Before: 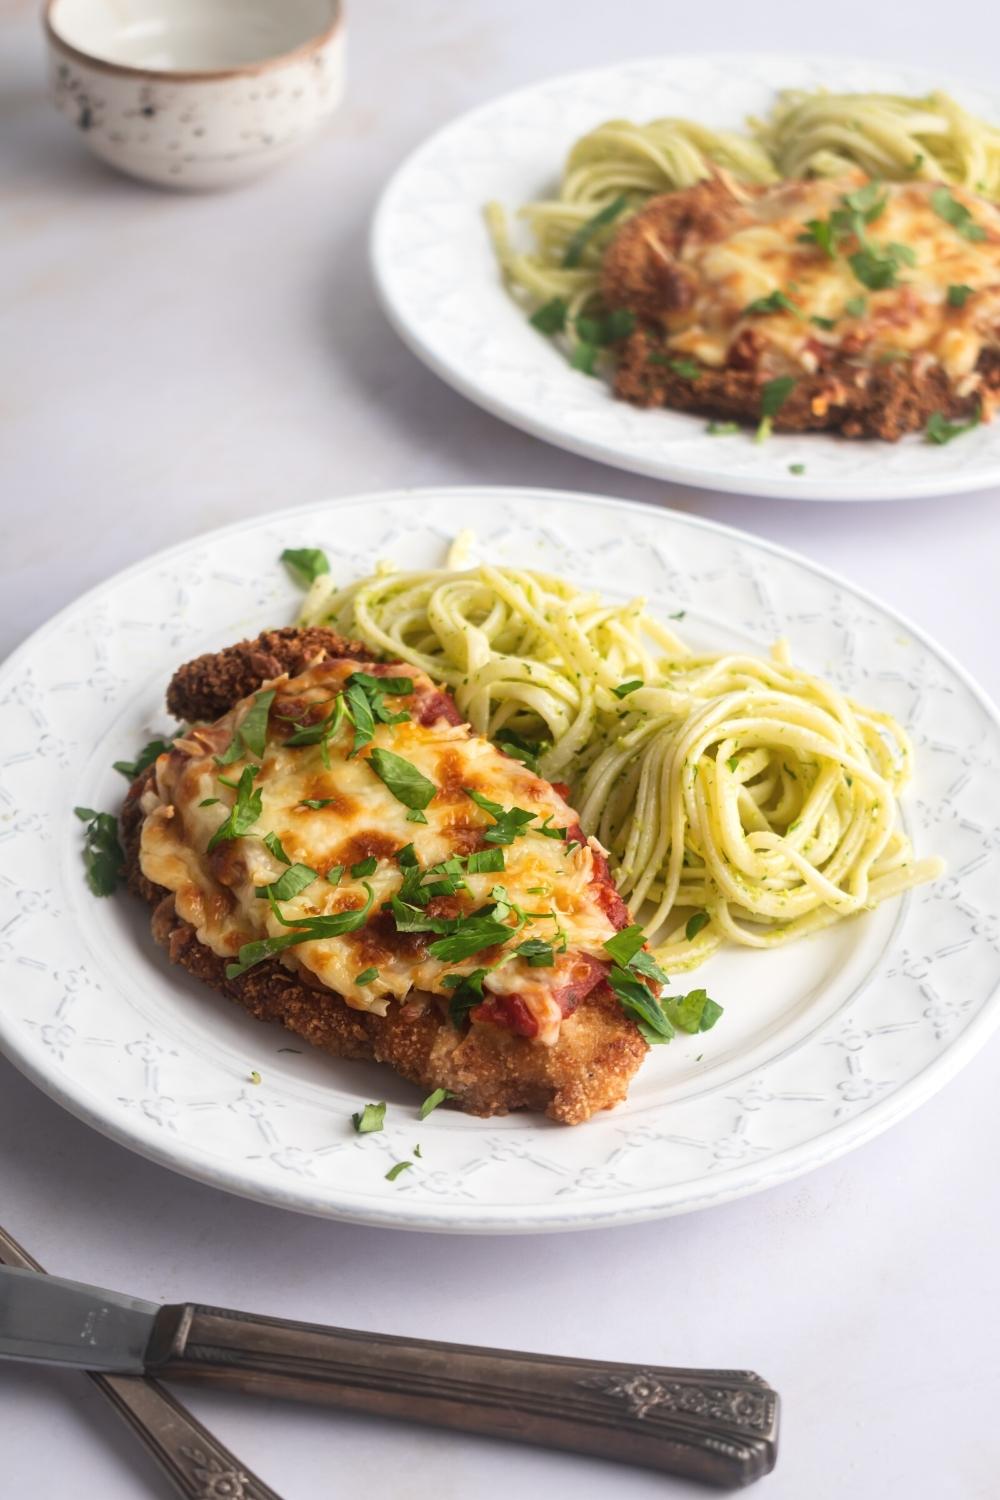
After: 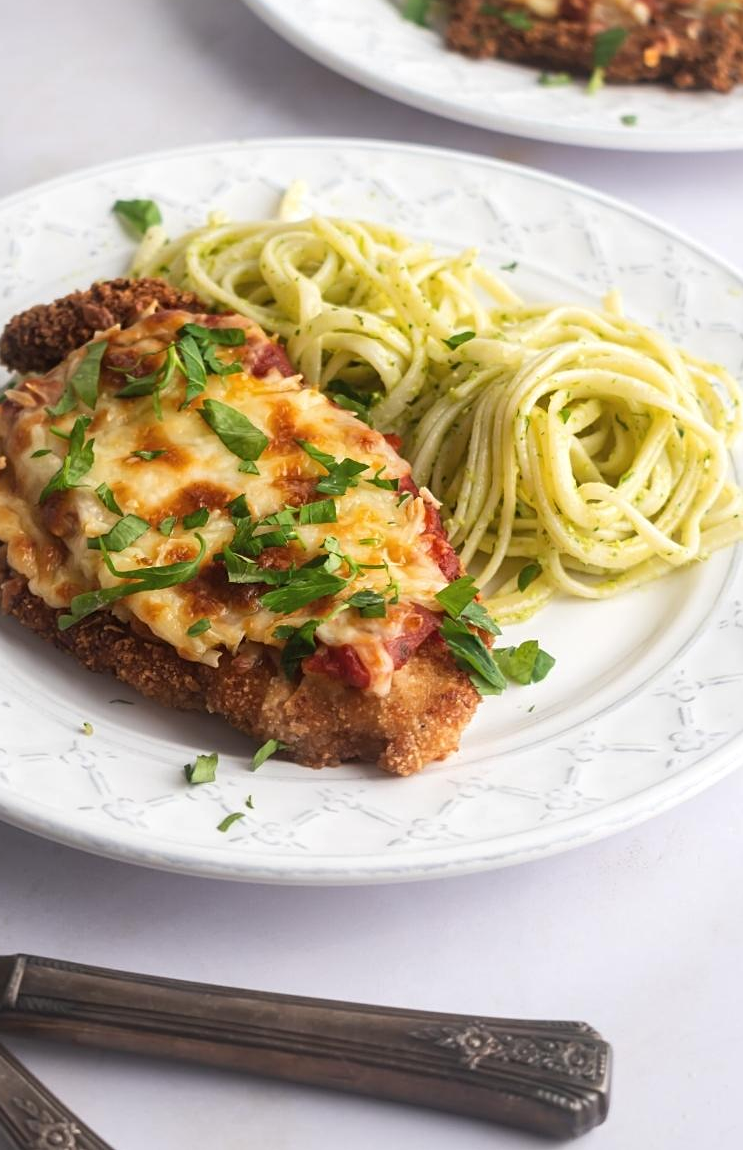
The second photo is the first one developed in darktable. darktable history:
sharpen: amount 0.208
crop: left 16.831%, top 23.318%, right 8.858%
tone equalizer: edges refinement/feathering 500, mask exposure compensation -1.57 EV, preserve details no
